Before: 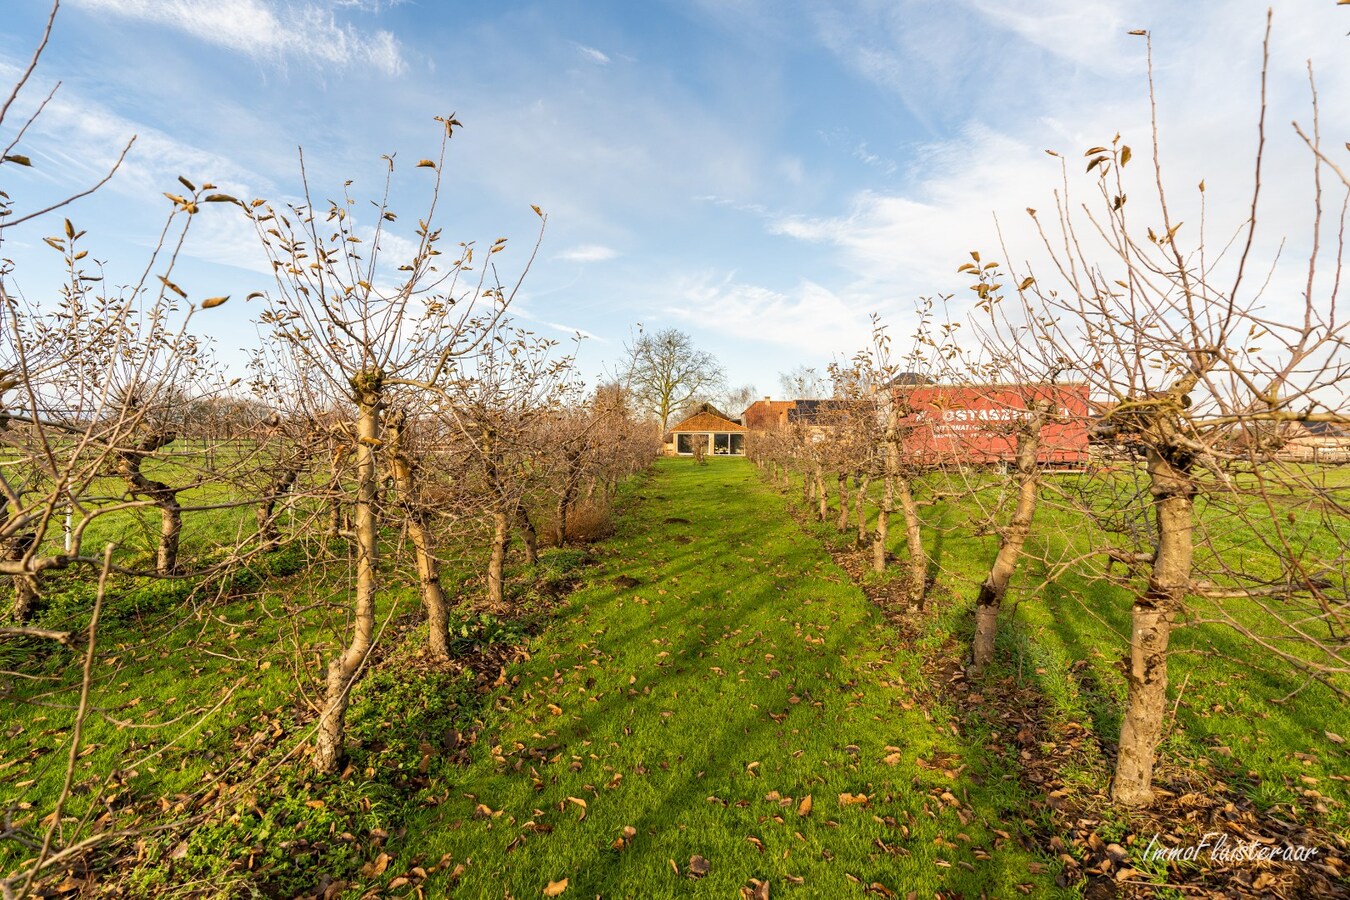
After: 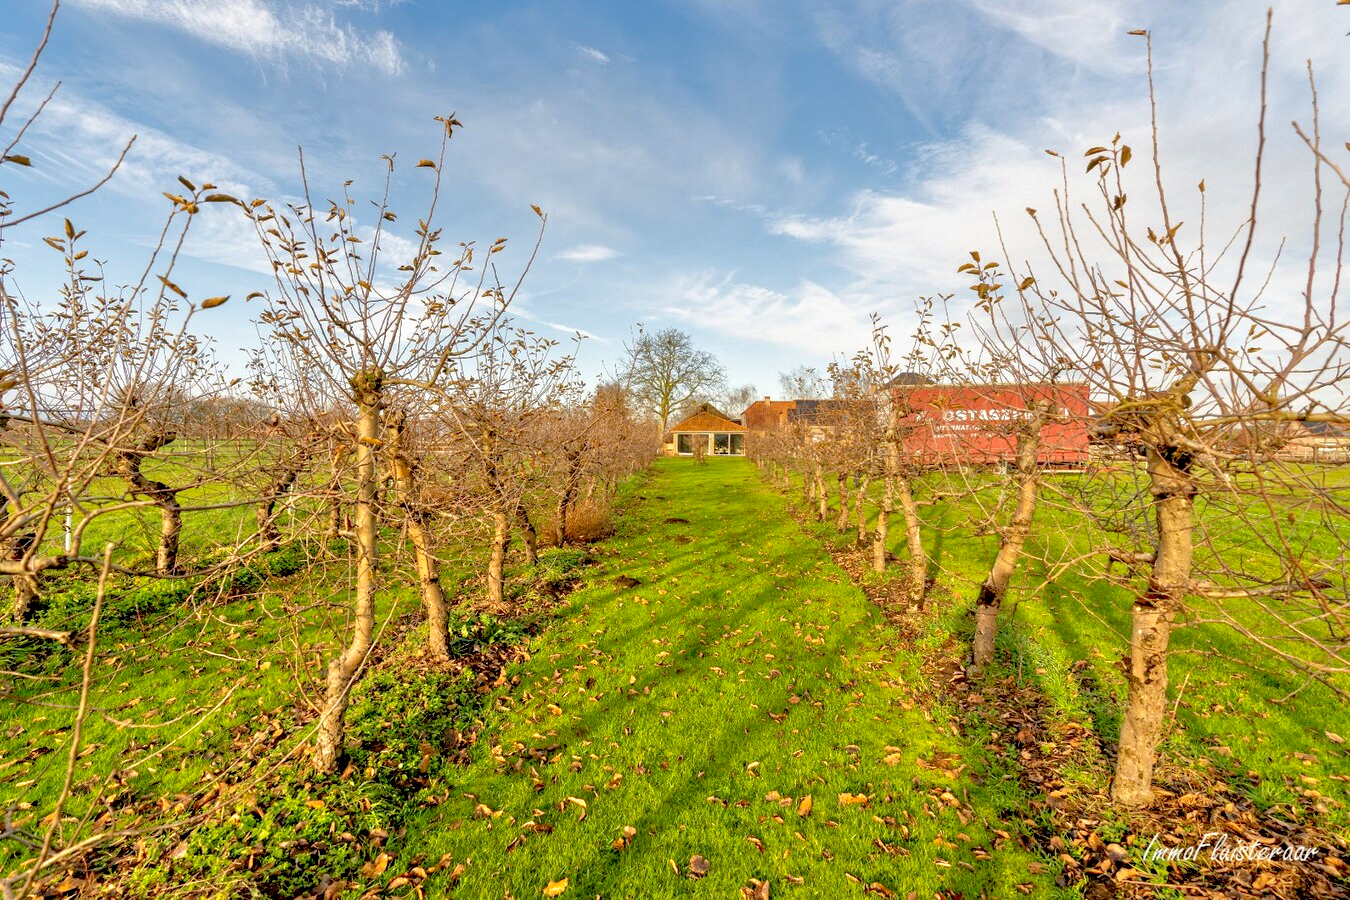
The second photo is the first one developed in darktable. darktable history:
tone equalizer: -7 EV 0.15 EV, -6 EV 0.6 EV, -5 EV 1.15 EV, -4 EV 1.33 EV, -3 EV 1.15 EV, -2 EV 0.6 EV, -1 EV 0.15 EV, mask exposure compensation -0.5 EV
shadows and highlights: on, module defaults
exposure: black level correction 0.009, compensate highlight preservation false
